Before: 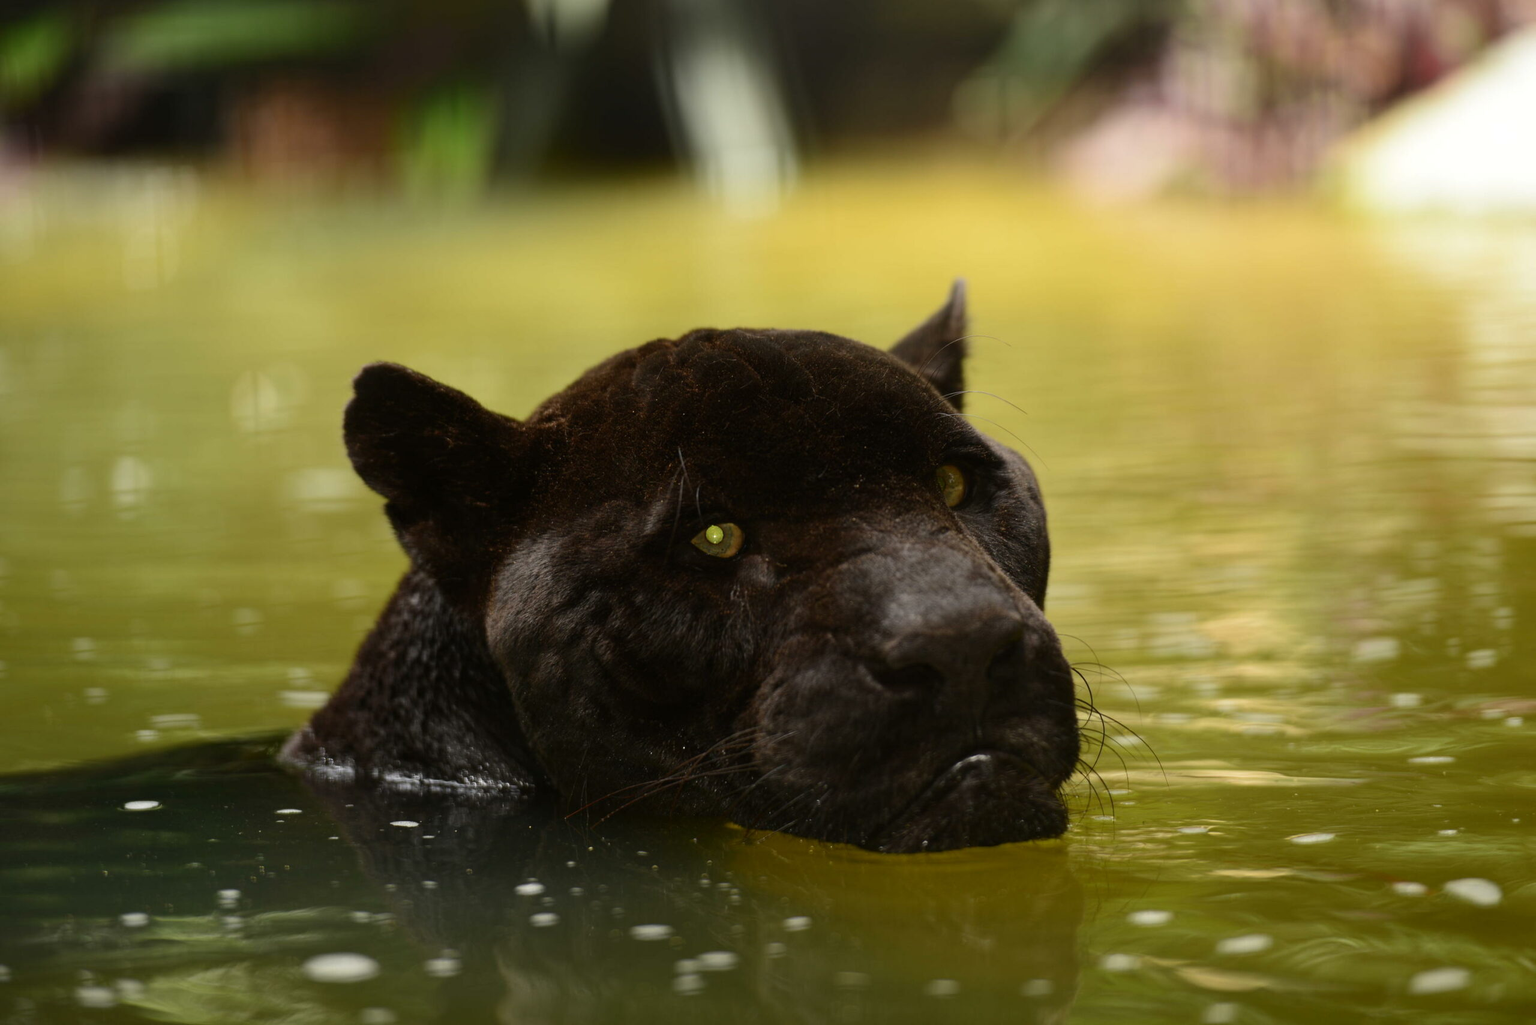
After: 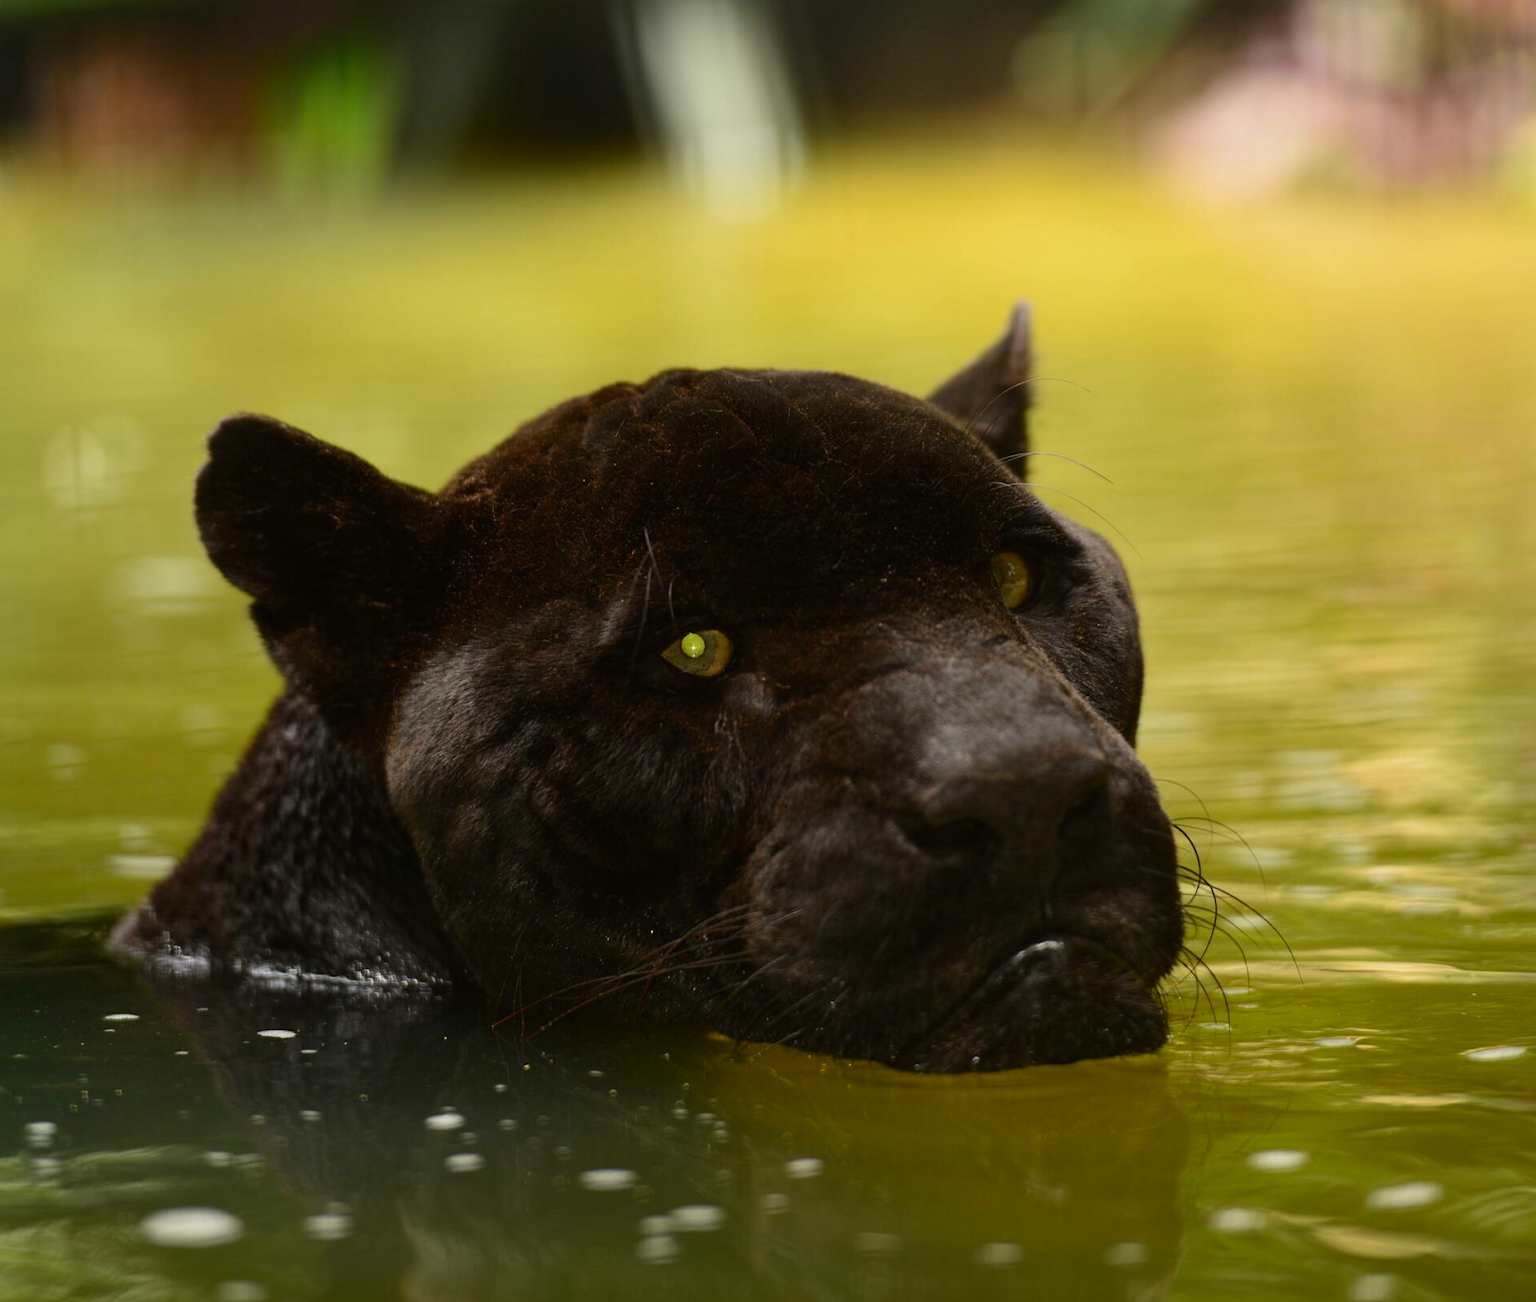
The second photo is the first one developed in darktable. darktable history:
contrast brightness saturation: contrast 0.041, saturation 0.154
levels: mode automatic, levels [0.062, 0.494, 0.925]
crop and rotate: left 12.939%, top 5.329%, right 12.586%
